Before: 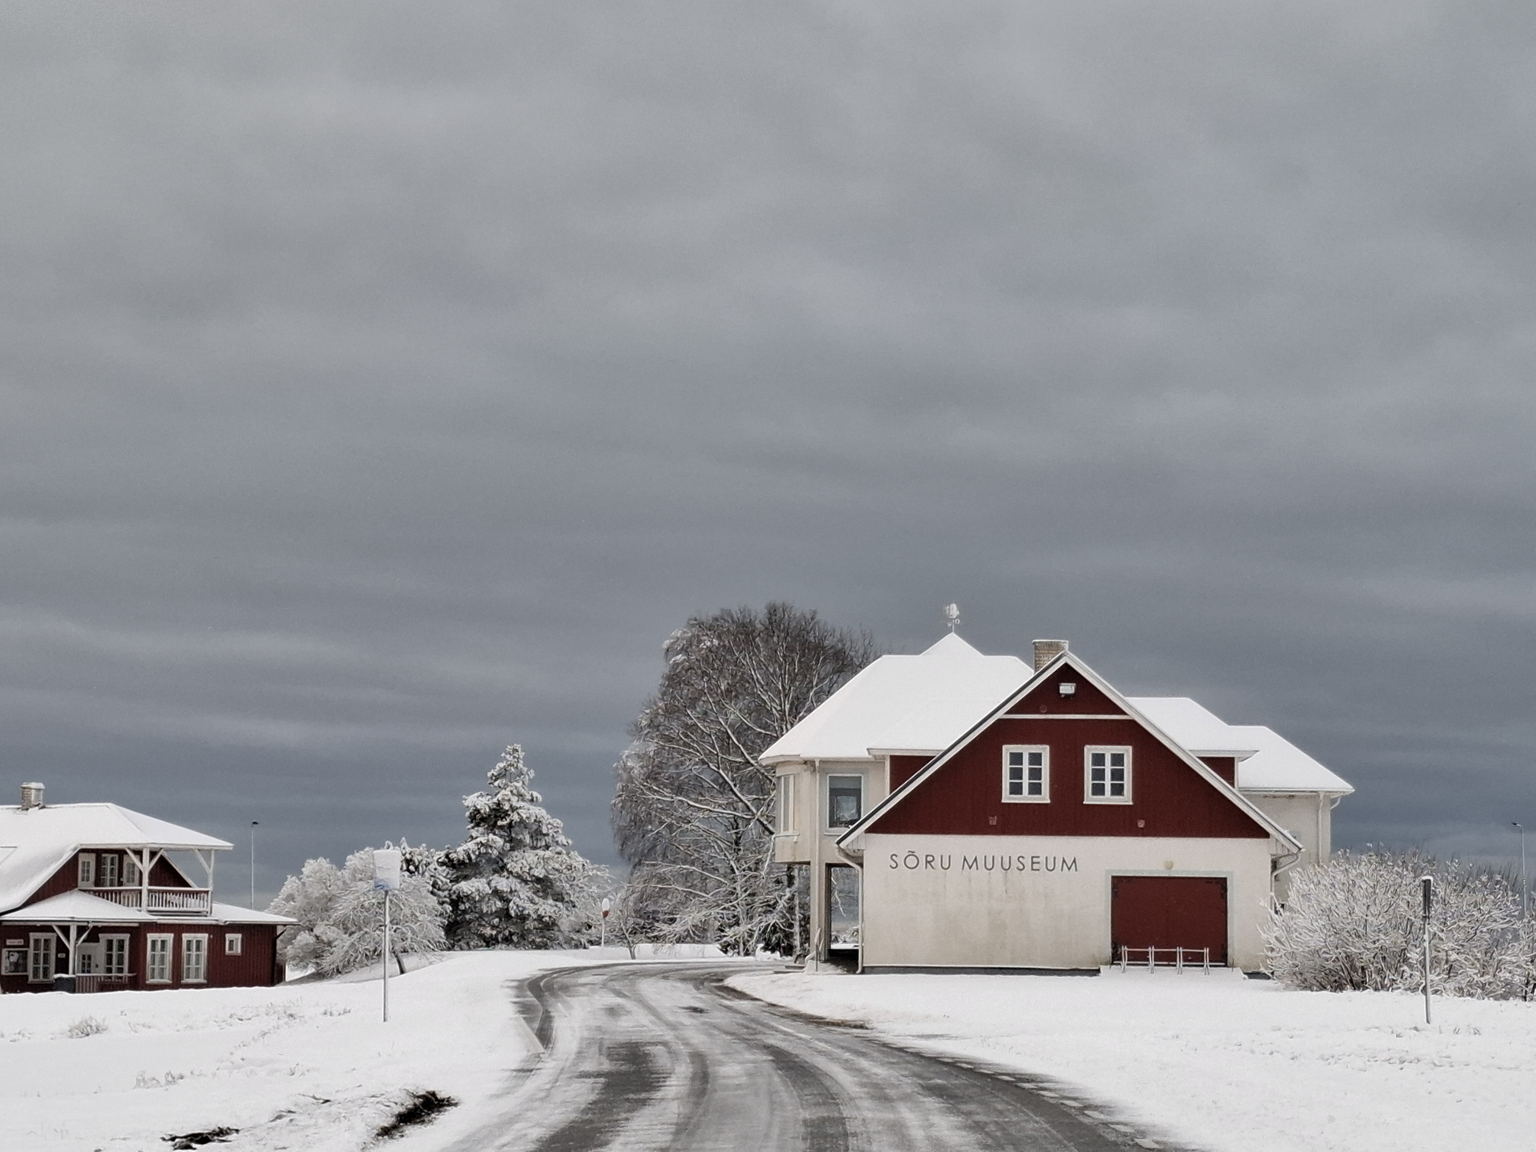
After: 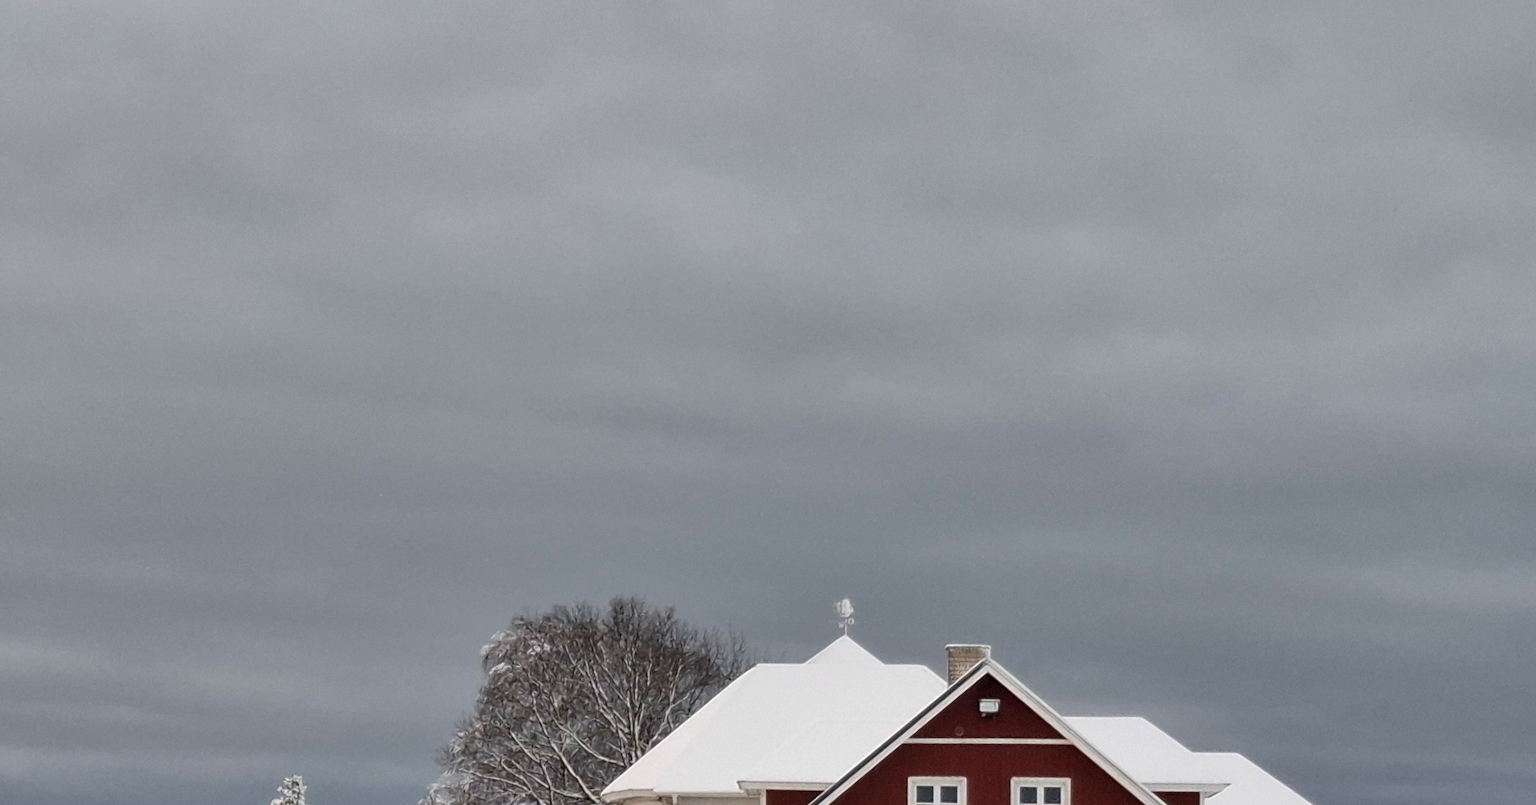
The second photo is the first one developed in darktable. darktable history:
crop: left 18.284%, top 11.095%, right 2.188%, bottom 33.313%
